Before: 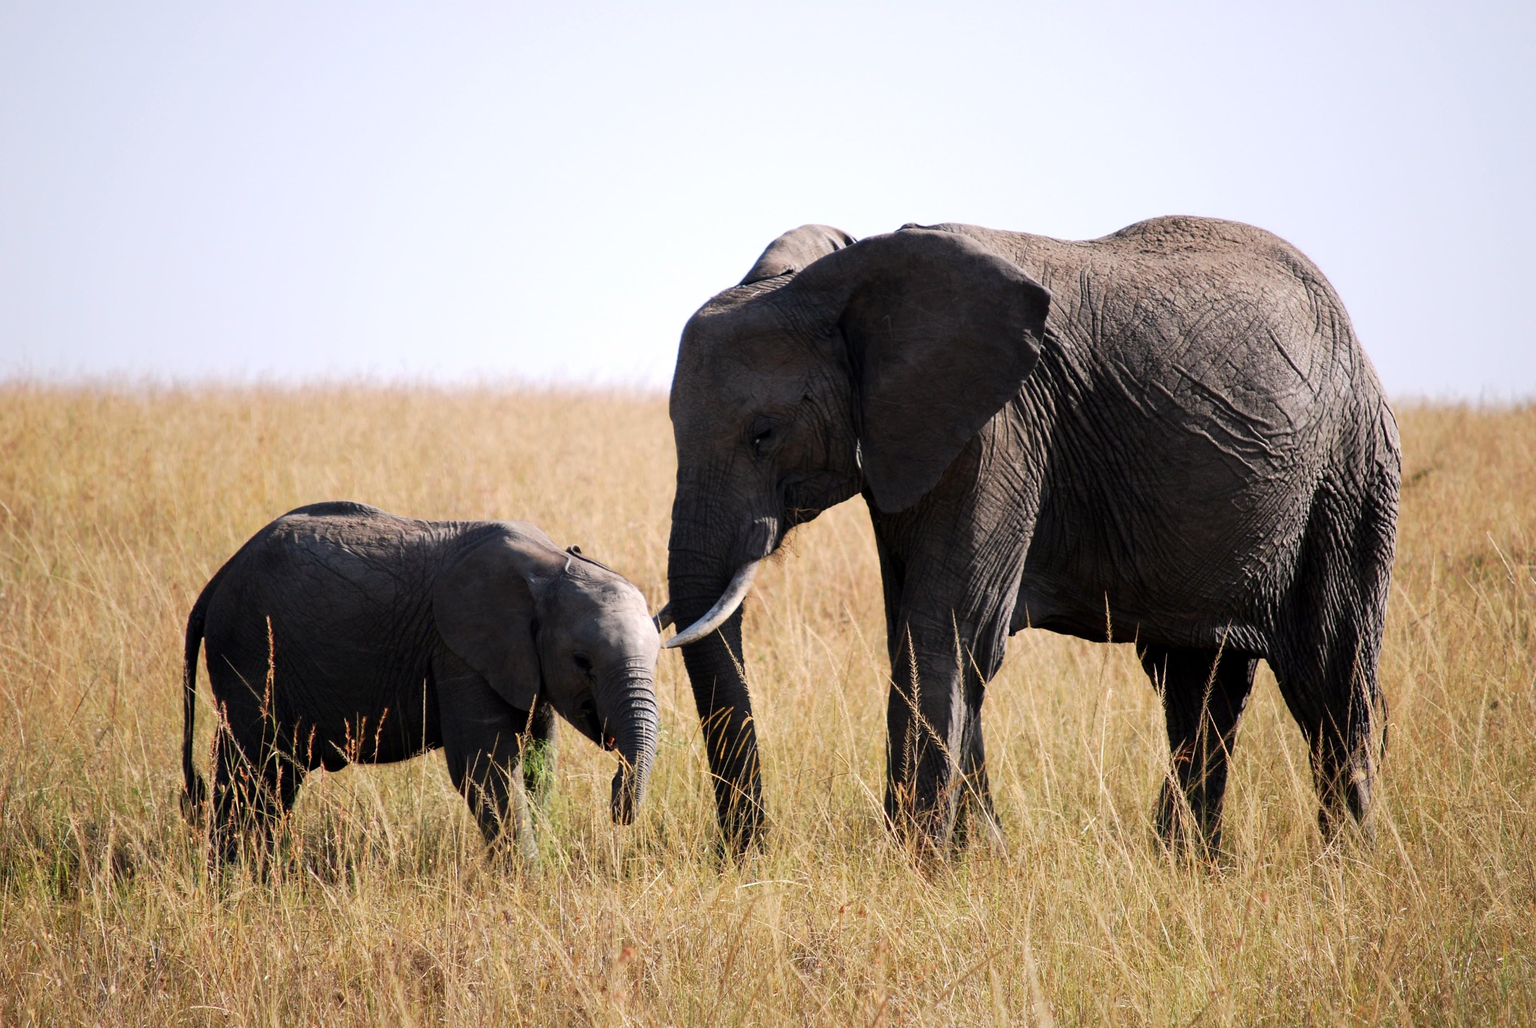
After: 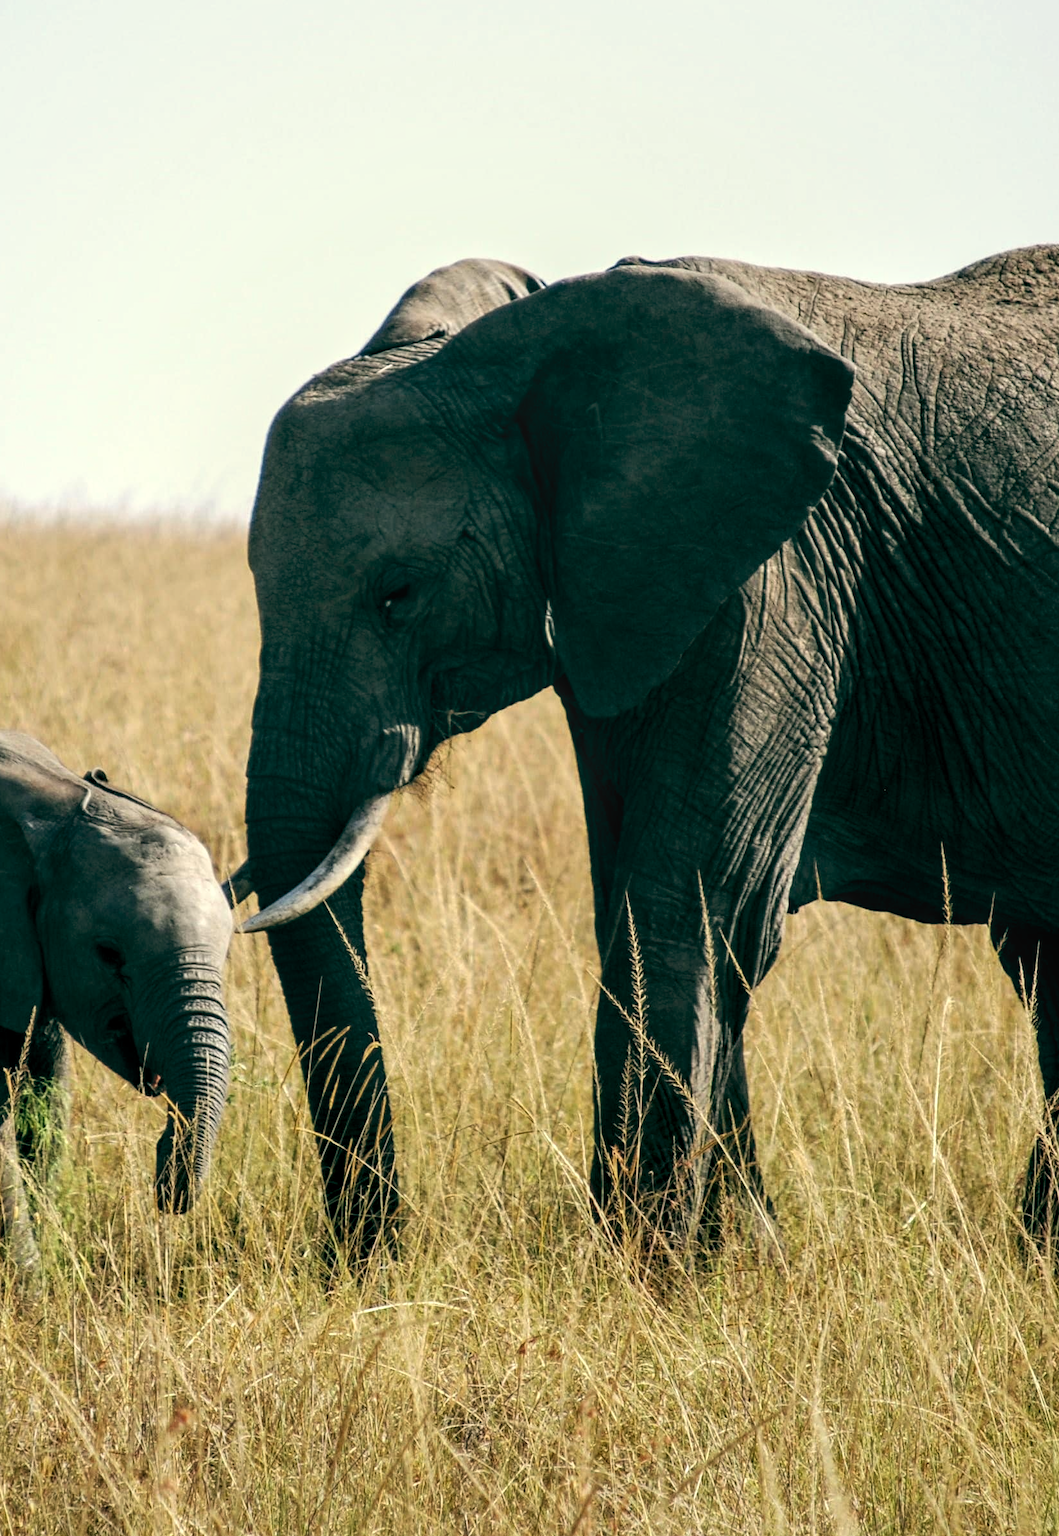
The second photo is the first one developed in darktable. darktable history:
levels: mode automatic, black 0.023%, white 99.97%, levels [0.062, 0.494, 0.925]
color balance: lift [1.005, 0.99, 1.007, 1.01], gamma [1, 1.034, 1.032, 0.966], gain [0.873, 1.055, 1.067, 0.933]
crop: left 33.452%, top 6.025%, right 23.155%
local contrast: highlights 61%, detail 143%, midtone range 0.428
